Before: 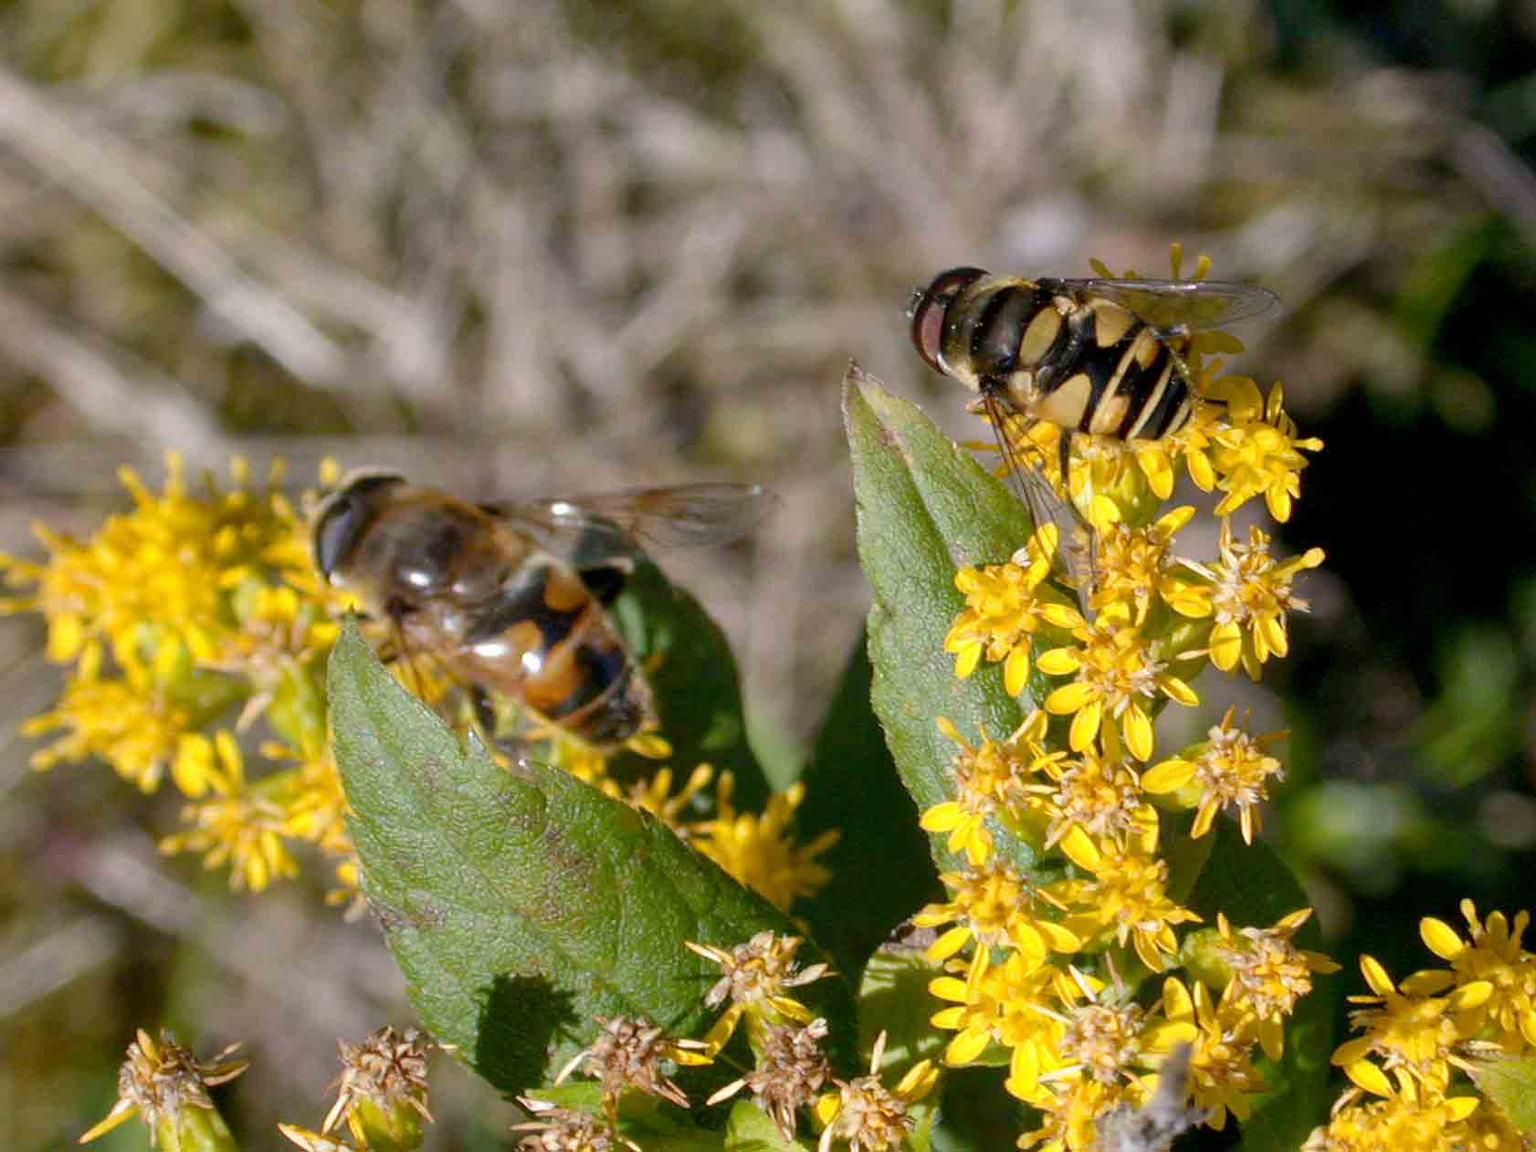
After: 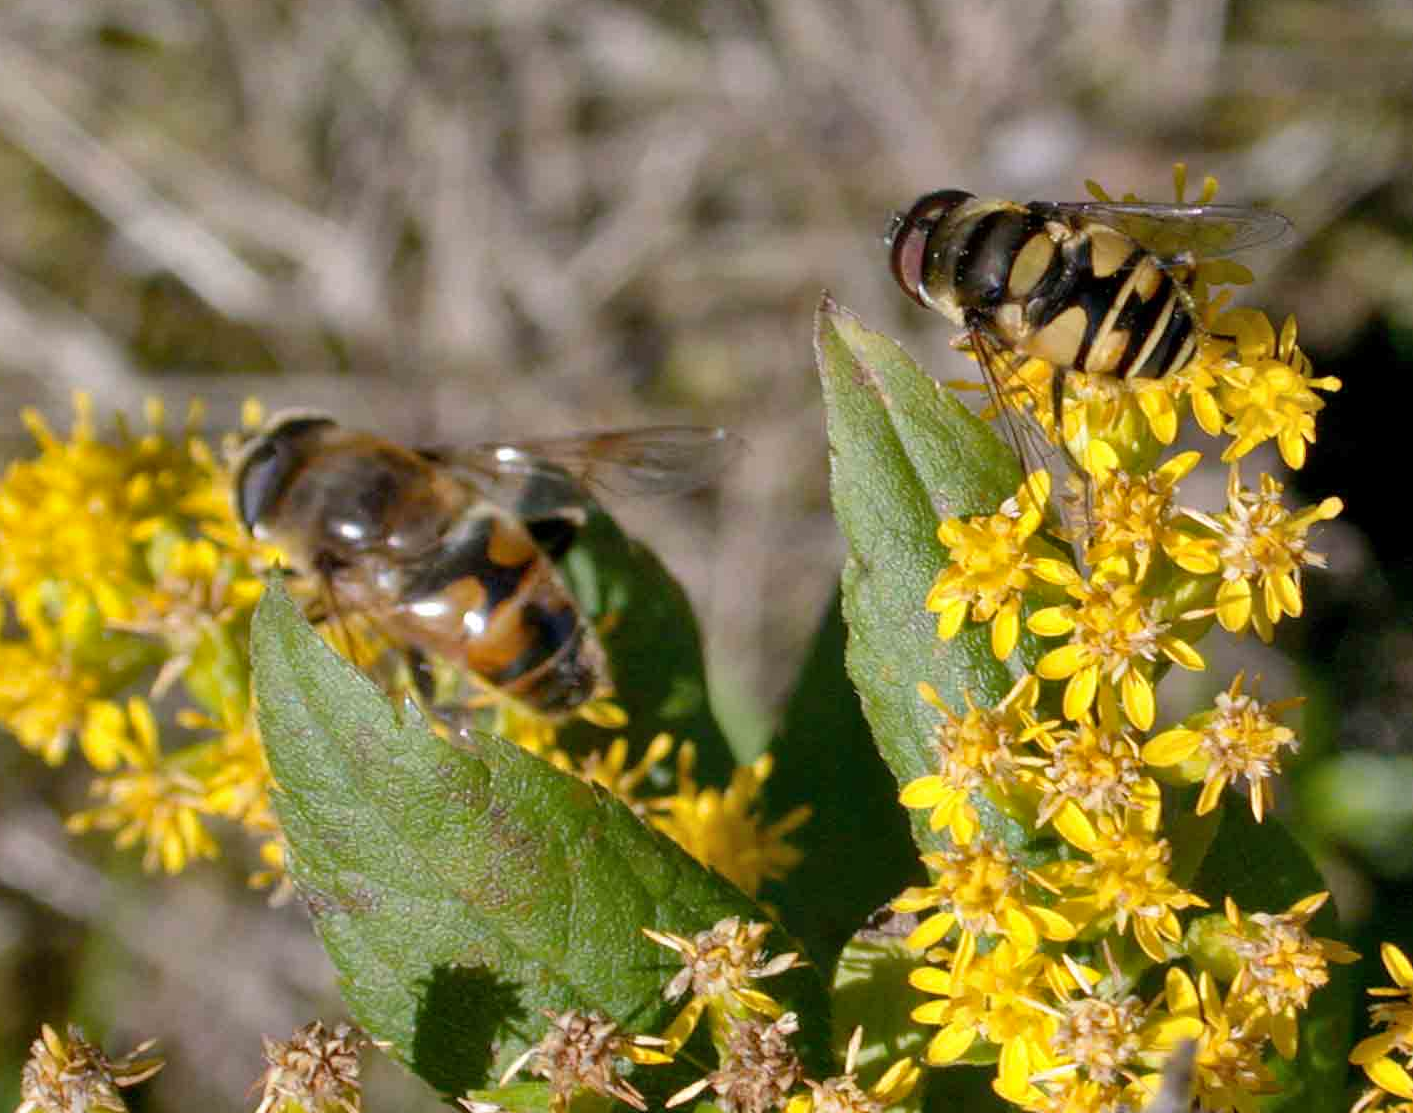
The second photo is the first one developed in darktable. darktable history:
crop: left 6.446%, top 8.188%, right 9.538%, bottom 3.548%
shadows and highlights: soften with gaussian
